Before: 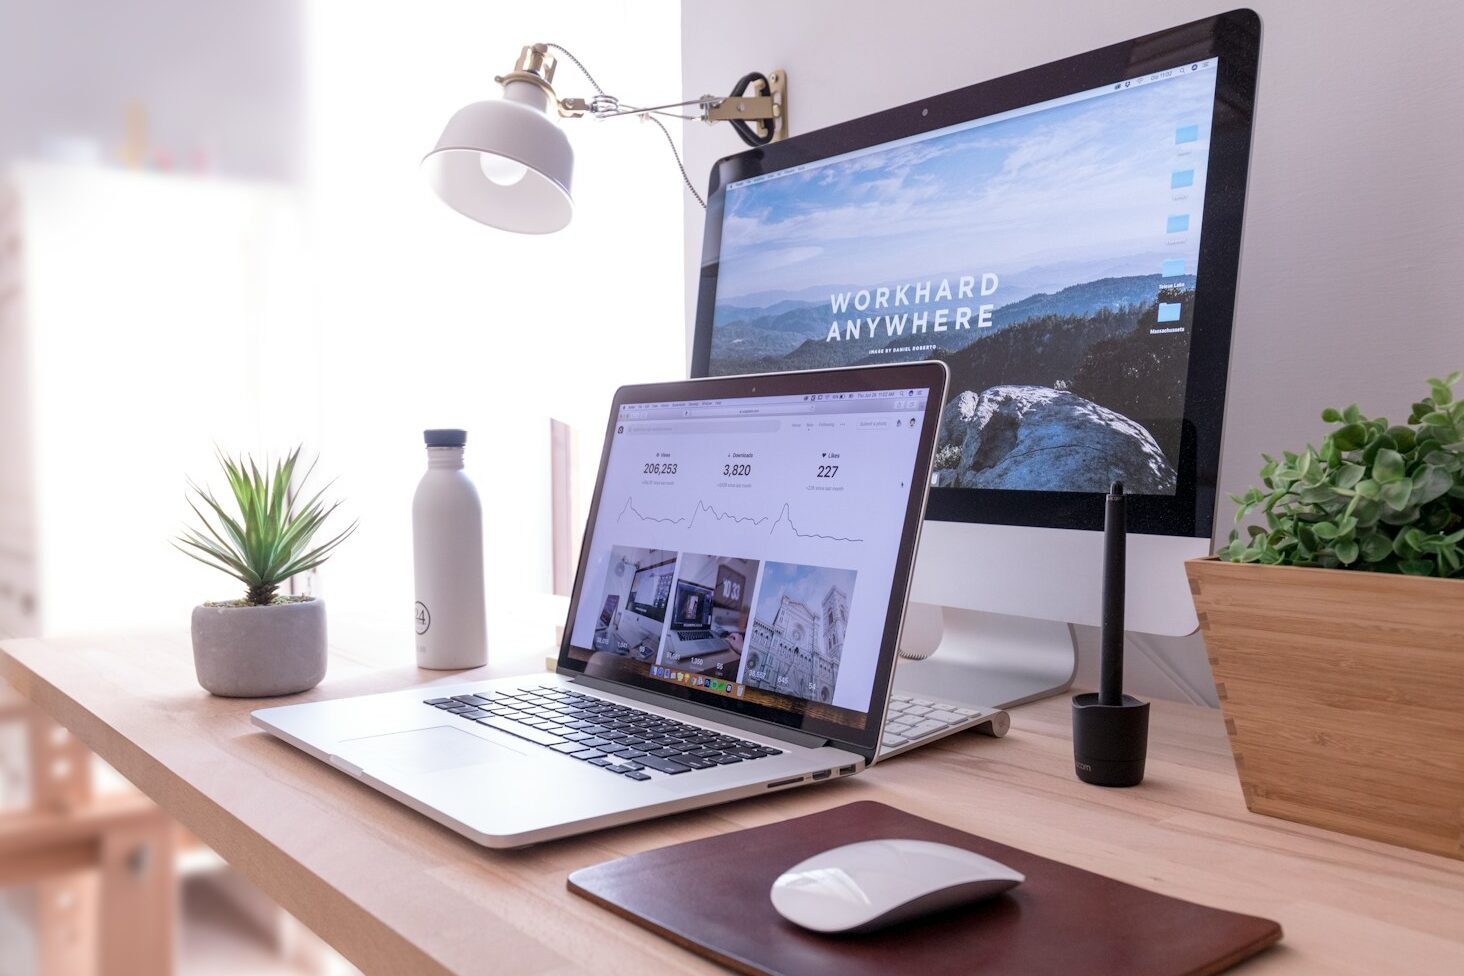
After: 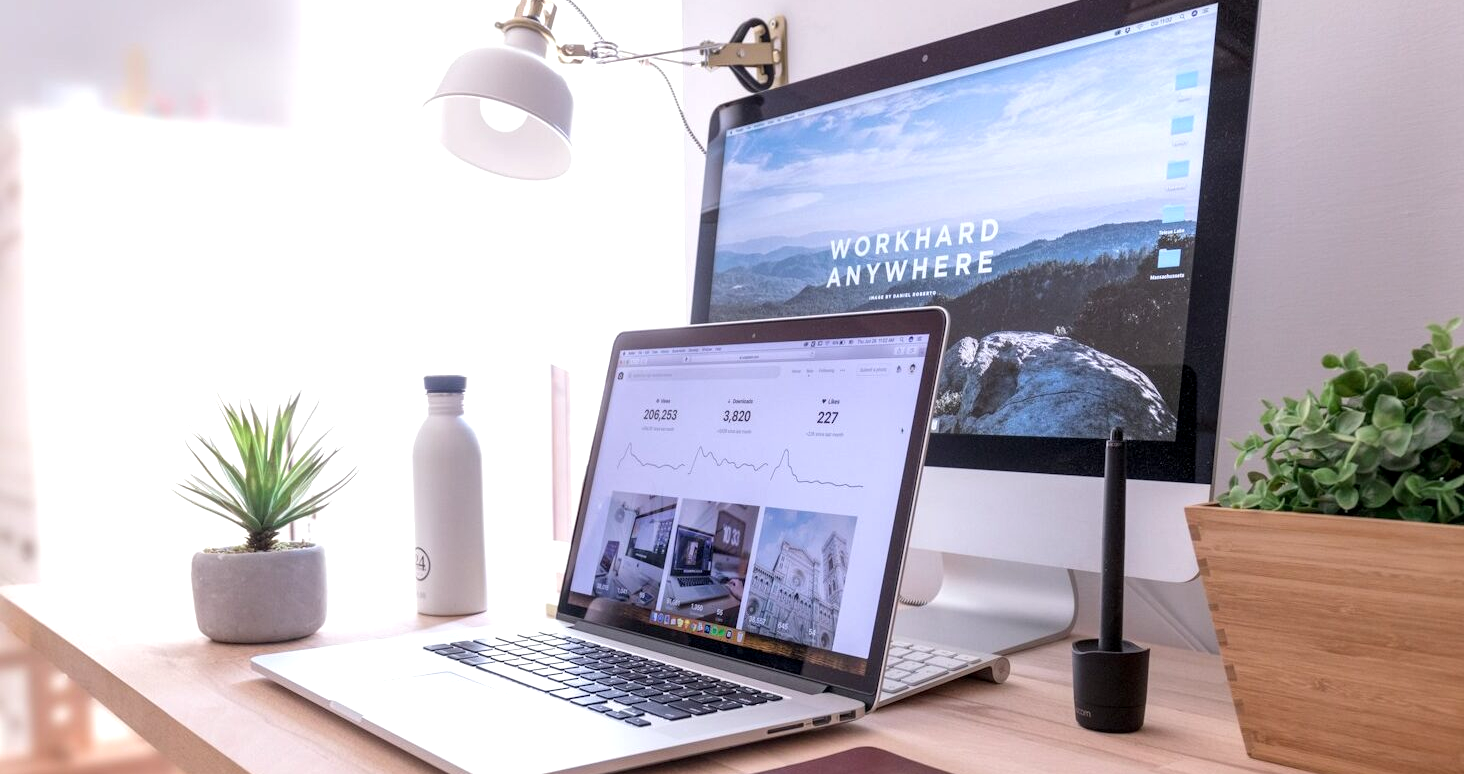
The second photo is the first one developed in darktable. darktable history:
local contrast: highlights 101%, shadows 101%, detail 119%, midtone range 0.2
crop and rotate: top 5.667%, bottom 14.936%
exposure: black level correction 0, exposure 0.3 EV, compensate highlight preservation false
